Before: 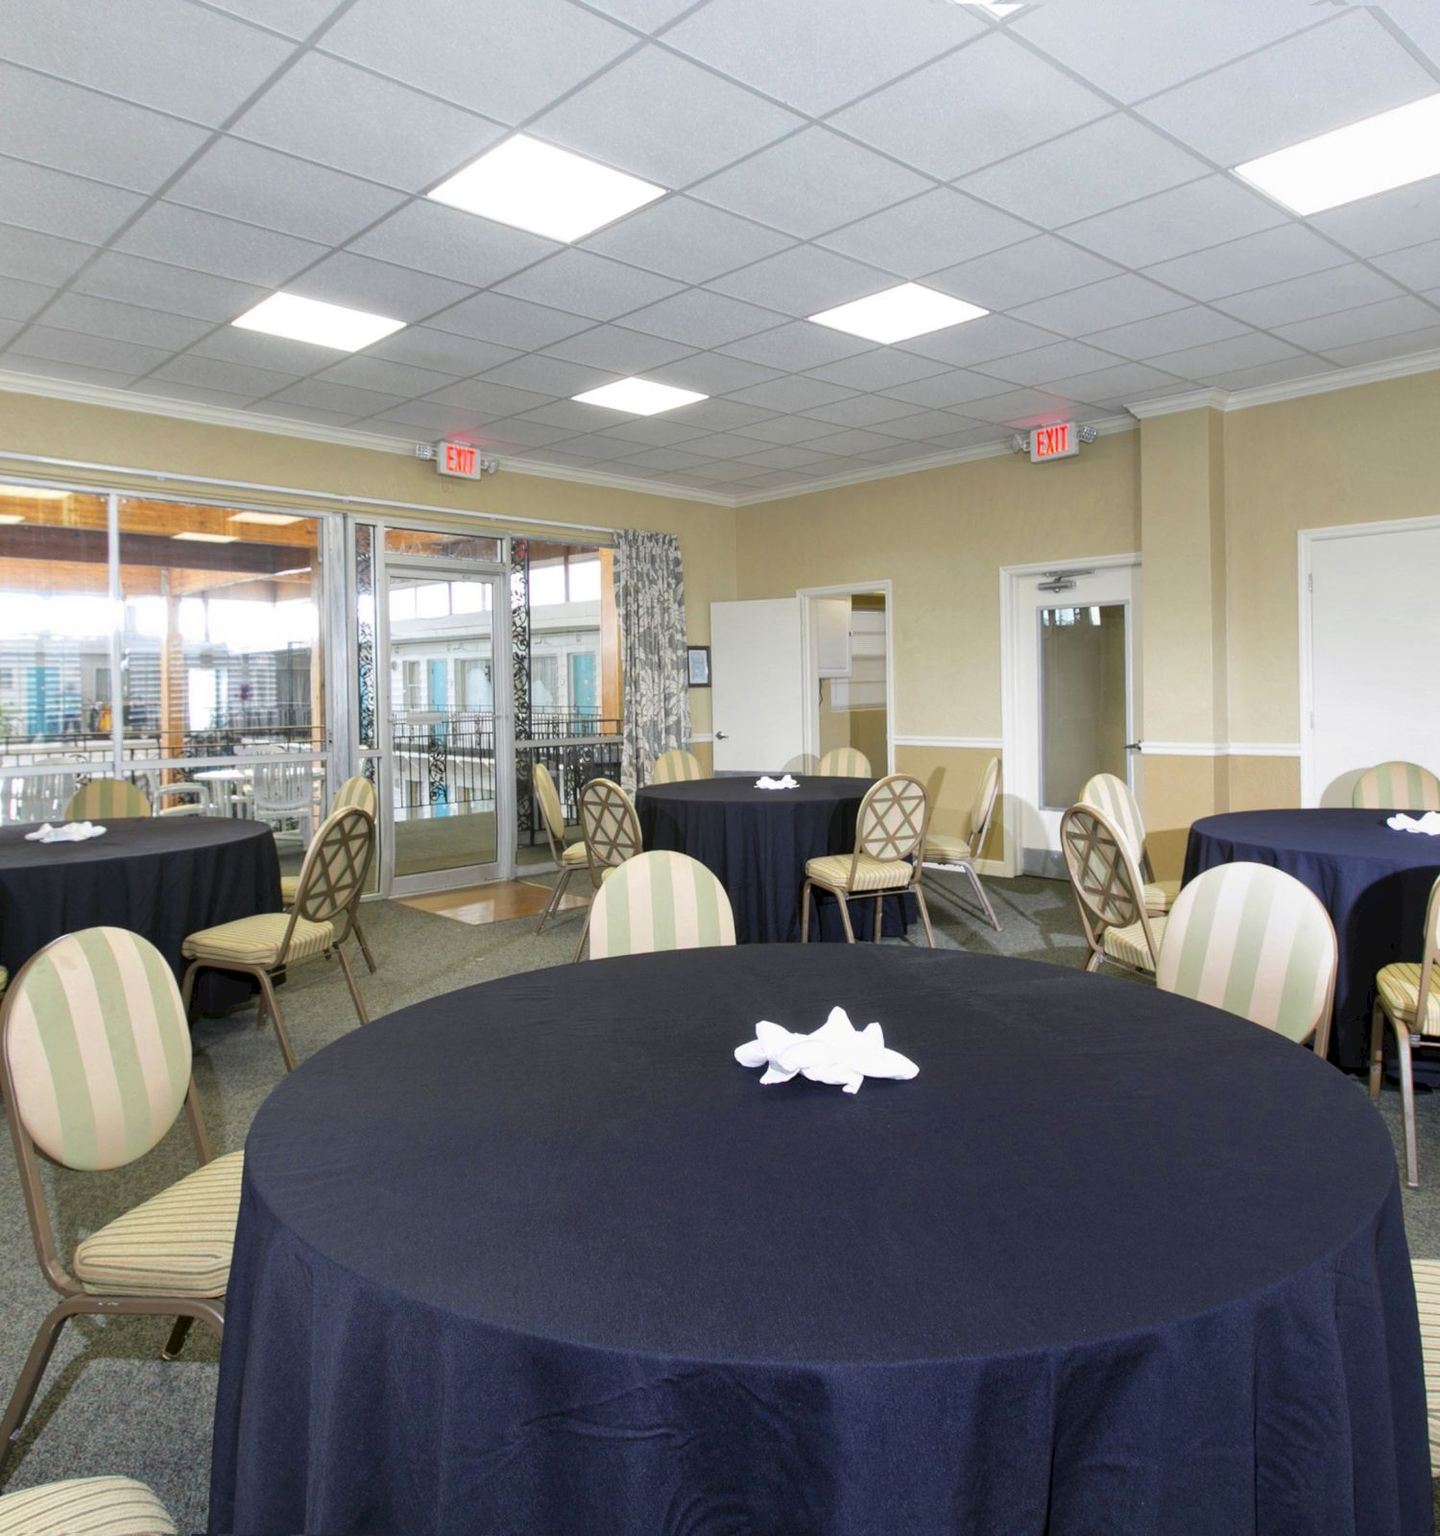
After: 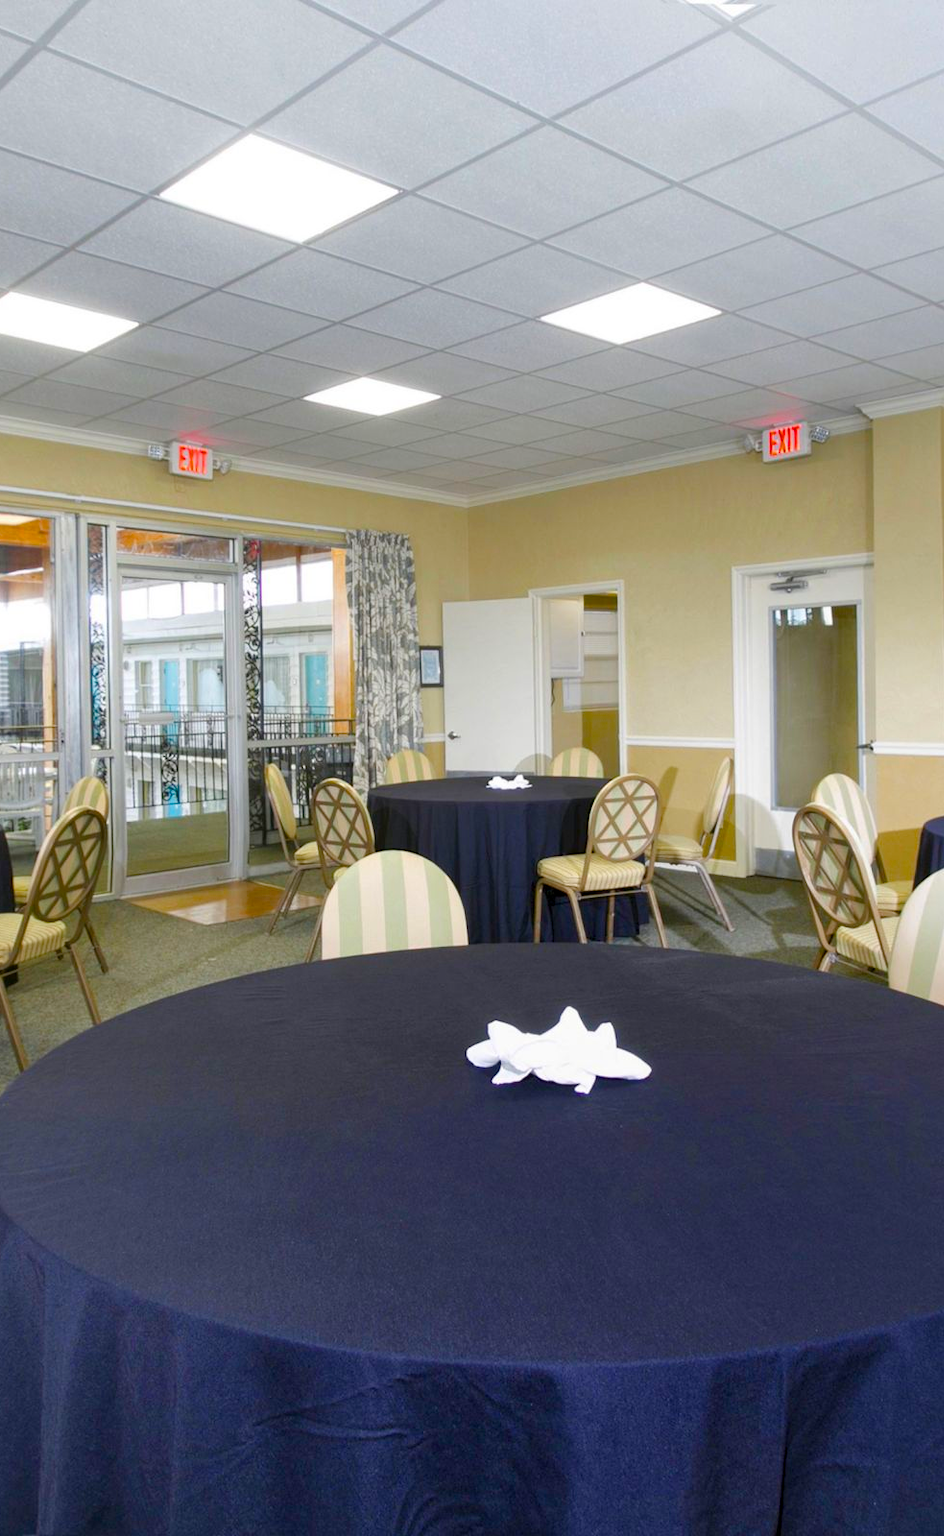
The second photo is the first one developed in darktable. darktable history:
color balance rgb: linear chroma grading › global chroma 14.477%, perceptual saturation grading › global saturation 23.531%, perceptual saturation grading › highlights -23.708%, perceptual saturation grading › mid-tones 24.13%, perceptual saturation grading › shadows 40.941%, global vibrance 3.775%
crop and rotate: left 18.644%, right 15.701%
